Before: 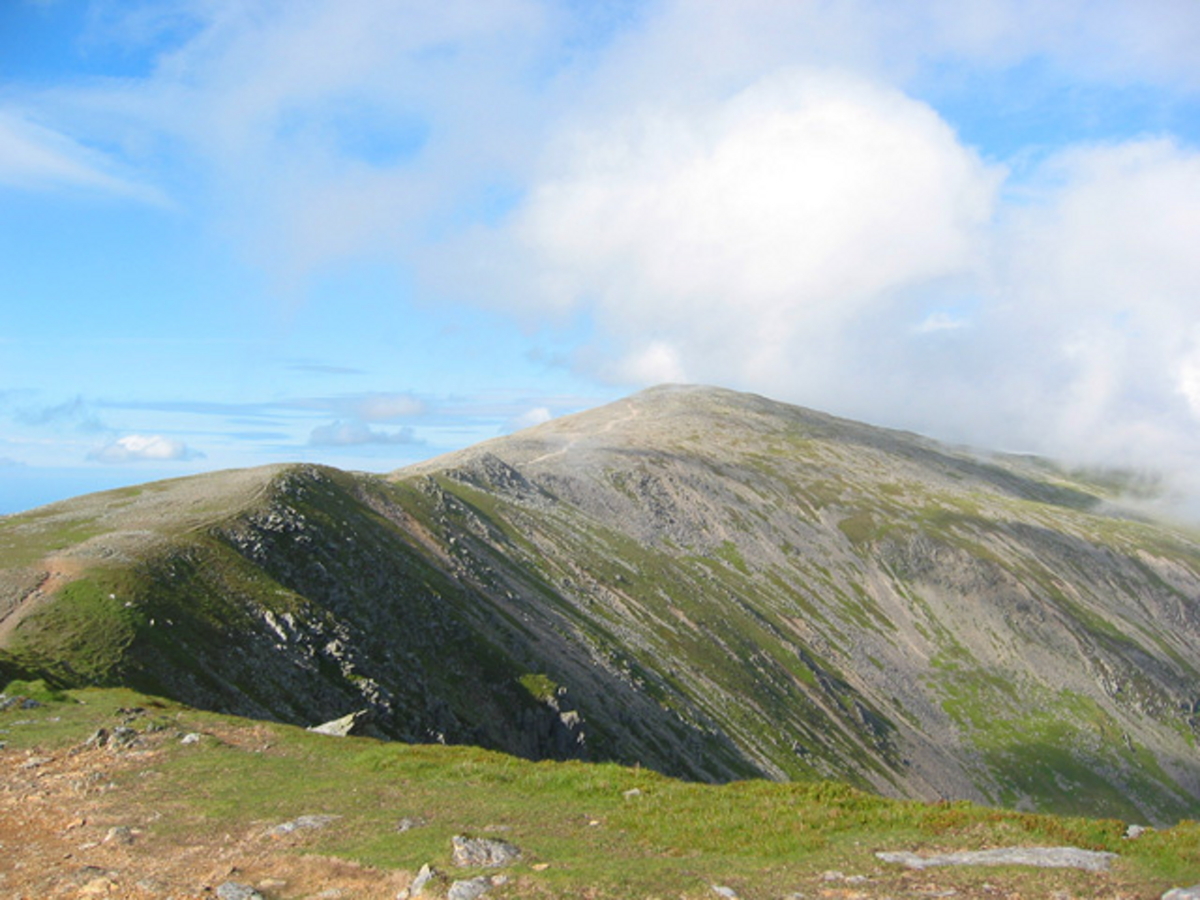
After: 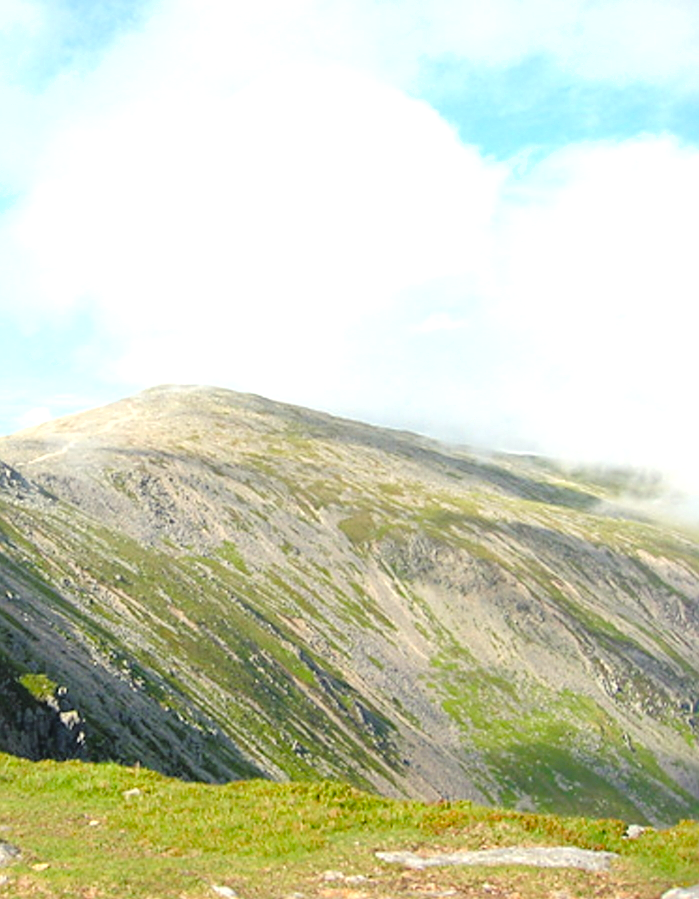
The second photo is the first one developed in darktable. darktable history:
crop: left 41.671%
tone curve: curves: ch0 [(0, 0.01) (0.058, 0.039) (0.159, 0.117) (0.282, 0.327) (0.45, 0.534) (0.676, 0.751) (0.89, 0.919) (1, 1)]; ch1 [(0, 0) (0.094, 0.081) (0.285, 0.299) (0.385, 0.403) (0.447, 0.455) (0.495, 0.496) (0.544, 0.552) (0.589, 0.612) (0.722, 0.728) (1, 1)]; ch2 [(0, 0) (0.257, 0.217) (0.43, 0.421) (0.498, 0.507) (0.531, 0.544) (0.56, 0.579) (0.625, 0.642) (1, 1)], color space Lab, linked channels, preserve colors none
shadows and highlights: radius 125.84, shadows 30.29, highlights -30.61, low approximation 0.01, soften with gaussian
tone equalizer: edges refinement/feathering 500, mask exposure compensation -1.57 EV, preserve details no
color balance rgb: highlights gain › luminance 5.858%, highlights gain › chroma 2.494%, highlights gain › hue 88.39°, linear chroma grading › global chroma -15.929%, perceptual saturation grading › global saturation 27.544%, perceptual saturation grading › highlights -25.034%, perceptual saturation grading › shadows 25.845%, perceptual brilliance grading › global brilliance 10.8%, global vibrance 9.192%
exposure: exposure 0.201 EV, compensate highlight preservation false
sharpen: on, module defaults
